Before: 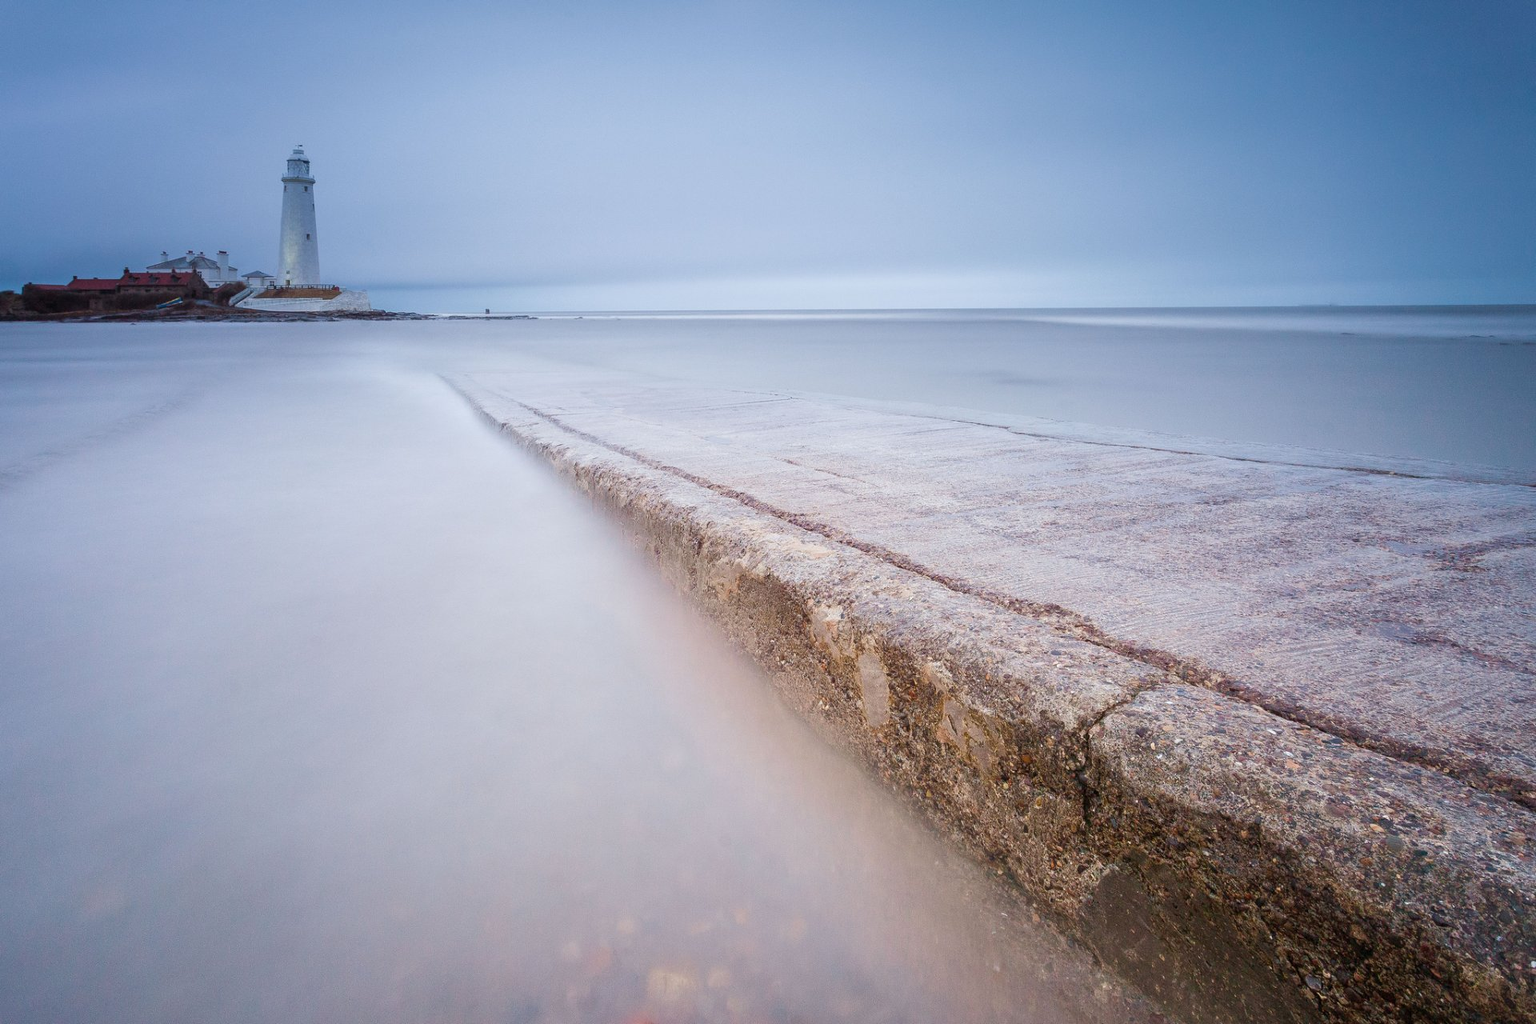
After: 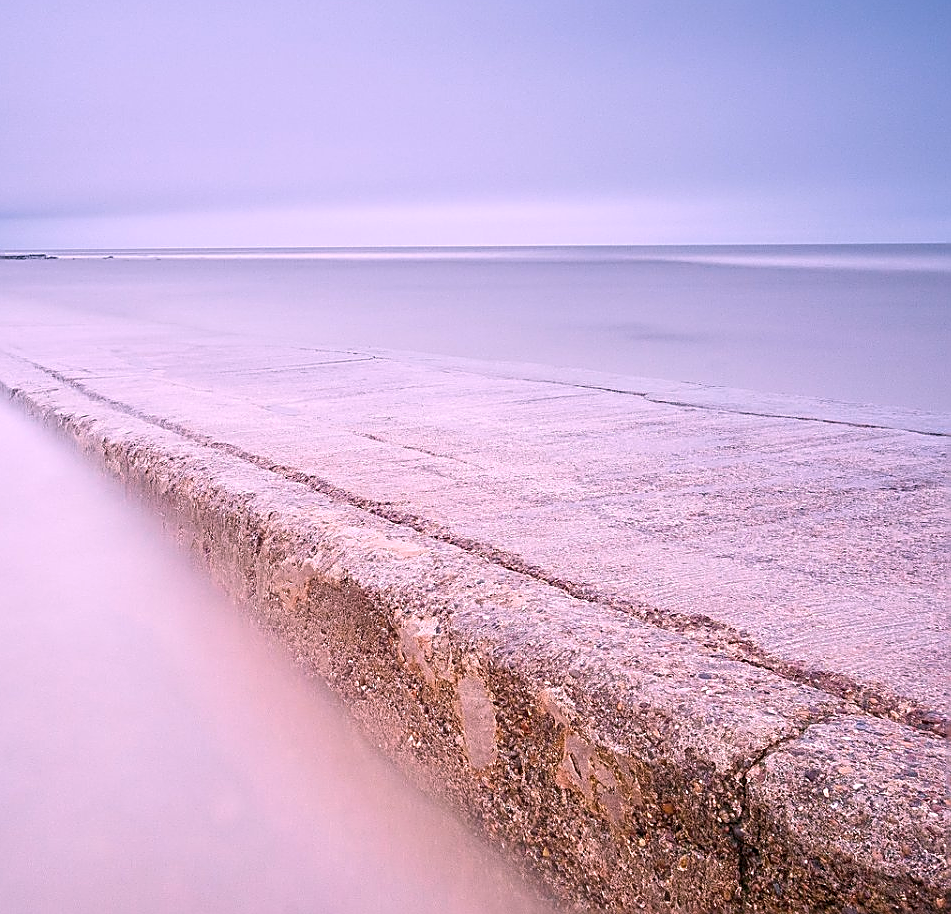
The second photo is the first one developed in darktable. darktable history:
white balance: red 1.188, blue 1.11
crop: left 32.075%, top 10.976%, right 18.355%, bottom 17.596%
sharpen: amount 1
